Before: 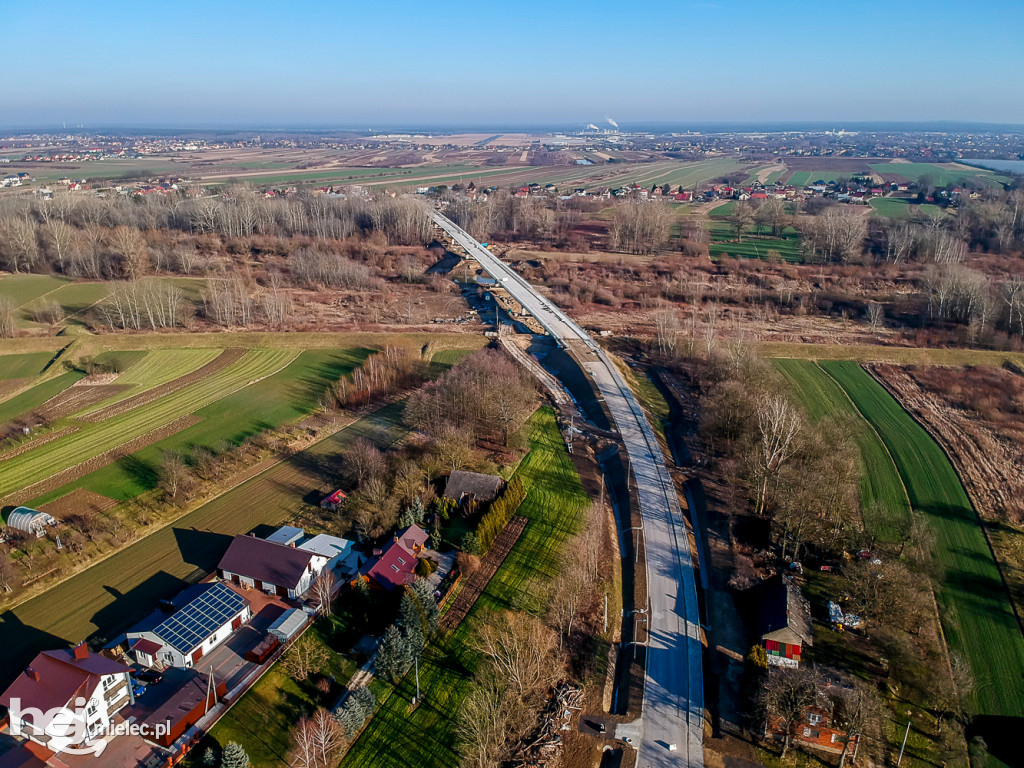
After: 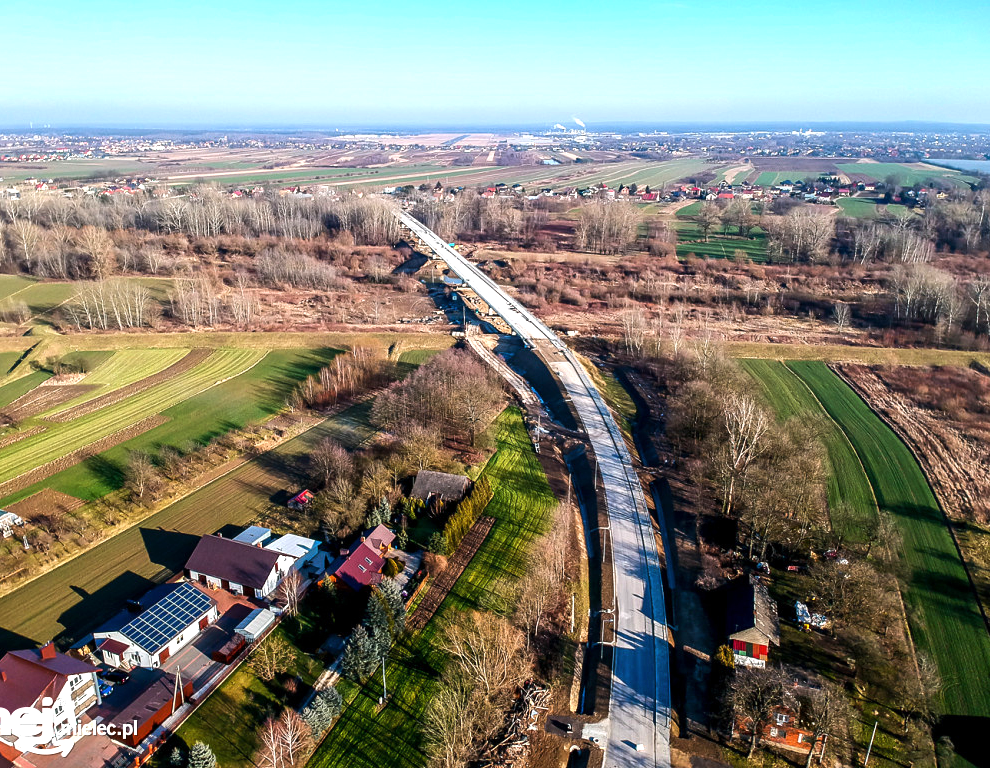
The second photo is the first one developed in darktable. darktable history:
exposure: exposure 0.6 EV, compensate highlight preservation false
tone equalizer: -8 EV -0.417 EV, -7 EV -0.389 EV, -6 EV -0.333 EV, -5 EV -0.222 EV, -3 EV 0.222 EV, -2 EV 0.333 EV, -1 EV 0.389 EV, +0 EV 0.417 EV, edges refinement/feathering 500, mask exposure compensation -1.57 EV, preserve details no
crop and rotate: left 3.238%
shadows and highlights: shadows 12, white point adjustment 1.2, highlights -0.36, soften with gaussian
